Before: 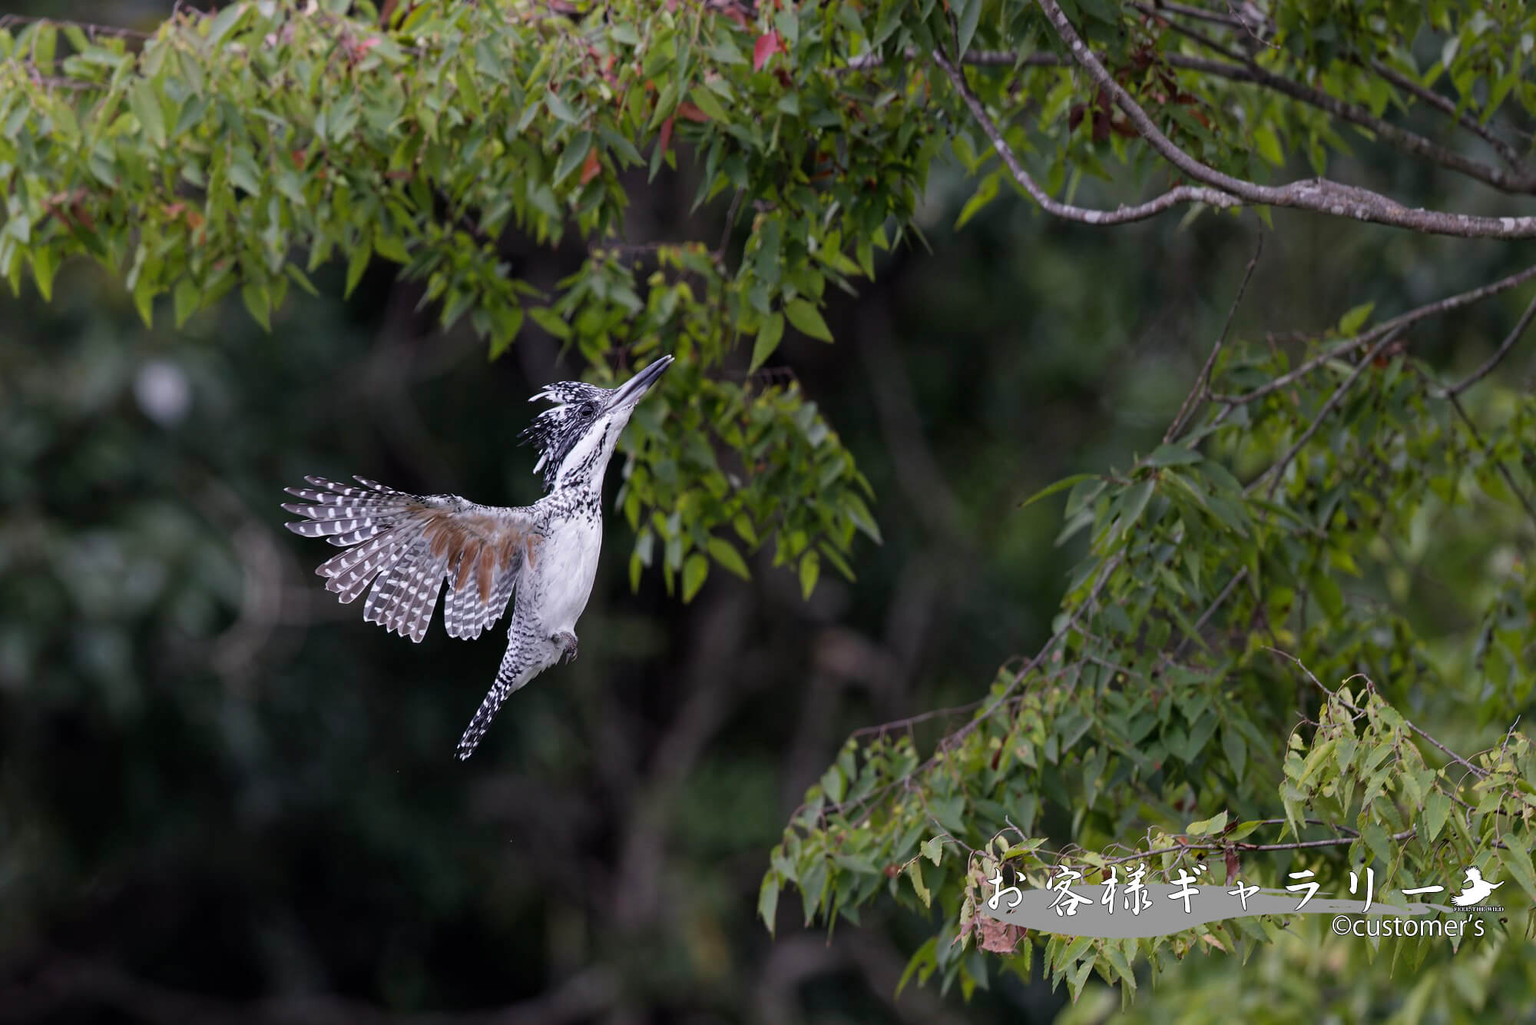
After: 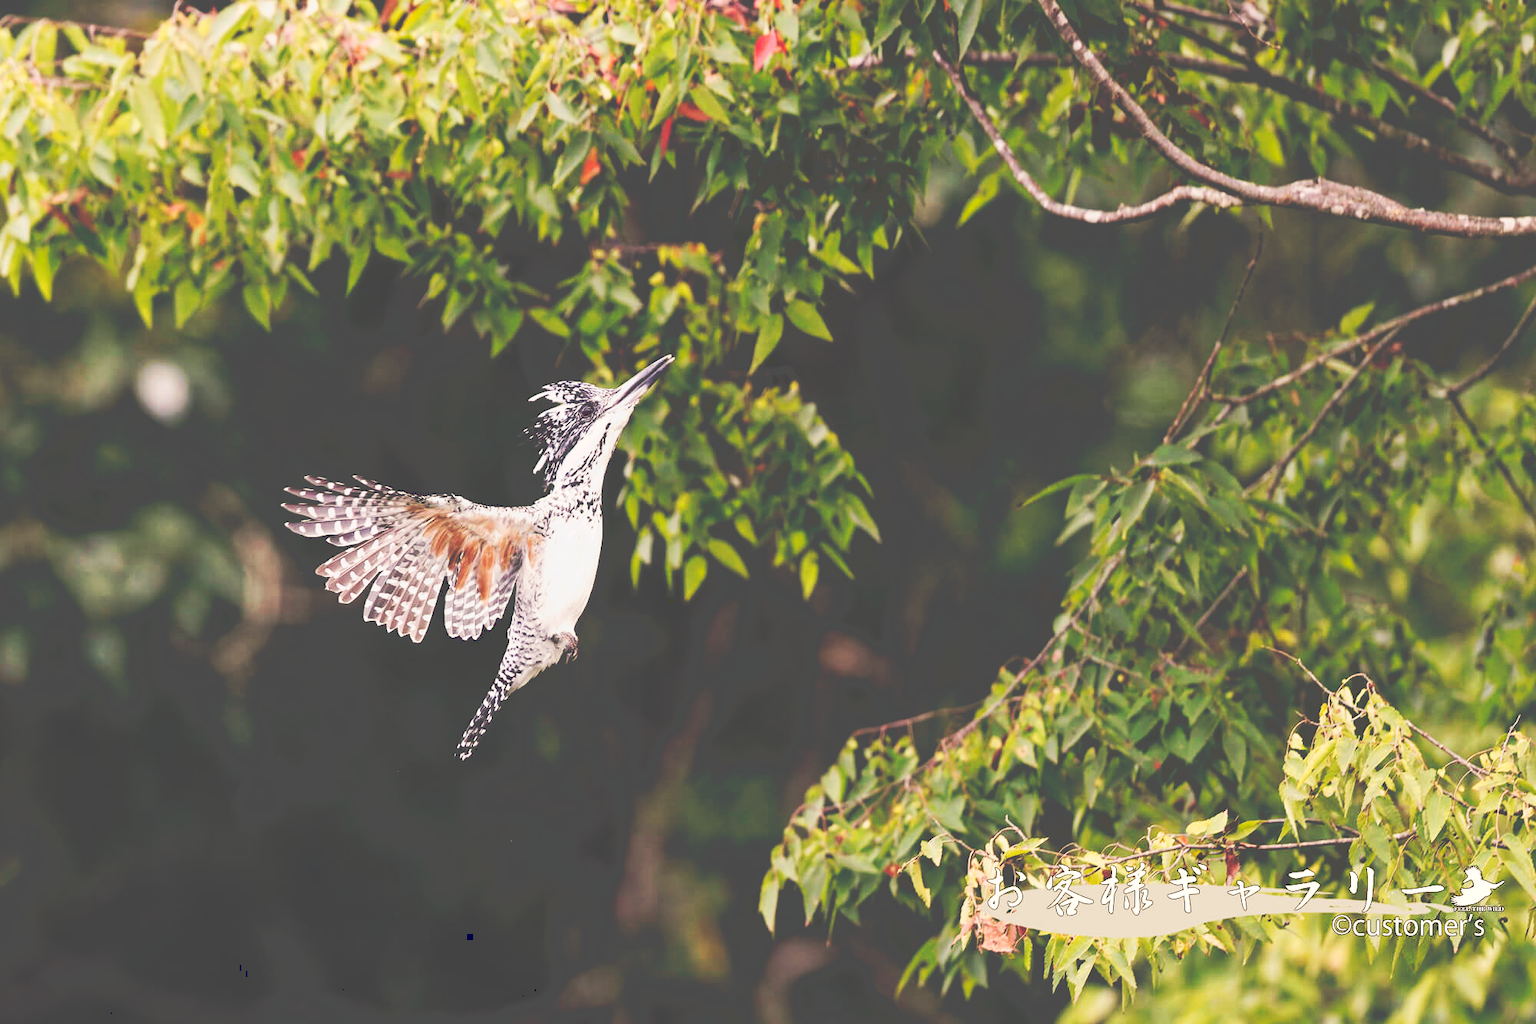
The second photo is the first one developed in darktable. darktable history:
tone curve: curves: ch0 [(0, 0) (0.003, 0.279) (0.011, 0.287) (0.025, 0.295) (0.044, 0.304) (0.069, 0.316) (0.1, 0.319) (0.136, 0.316) (0.177, 0.32) (0.224, 0.359) (0.277, 0.421) (0.335, 0.511) (0.399, 0.639) (0.468, 0.734) (0.543, 0.827) (0.623, 0.89) (0.709, 0.944) (0.801, 0.965) (0.898, 0.968) (1, 1)], preserve colors none
white balance: red 1.123, blue 0.83
